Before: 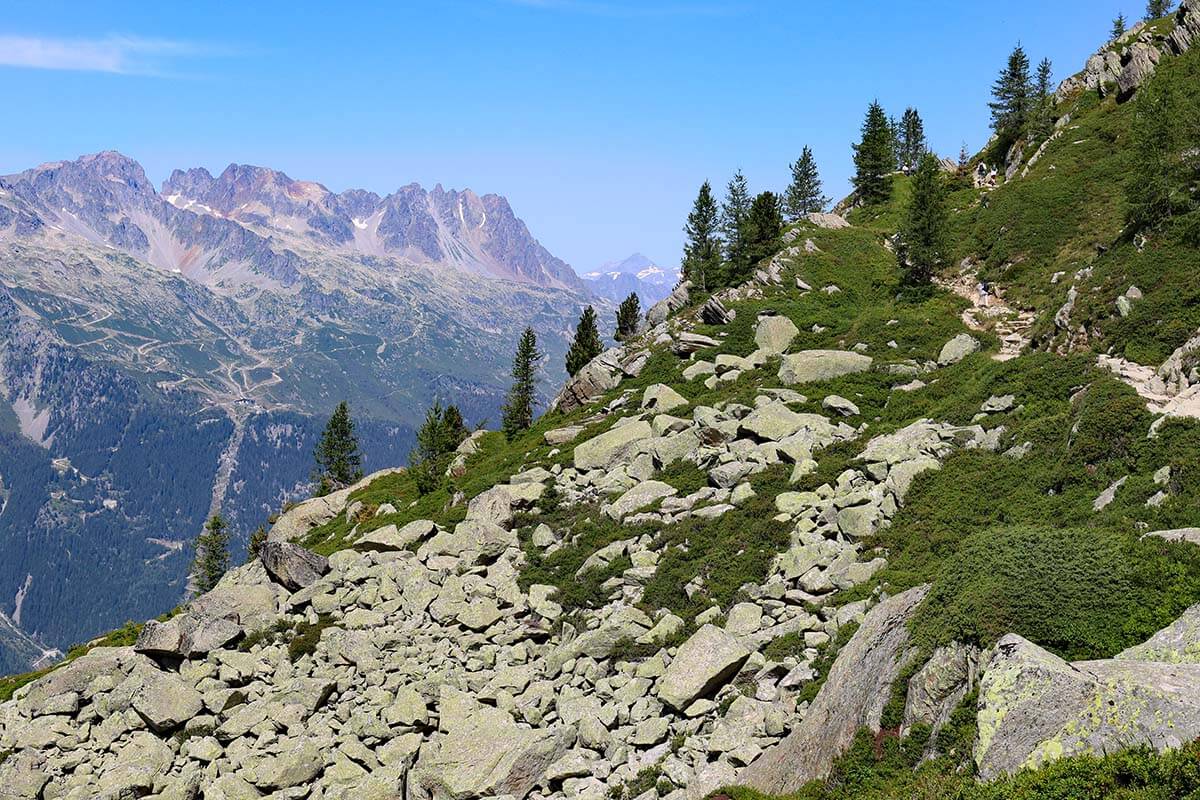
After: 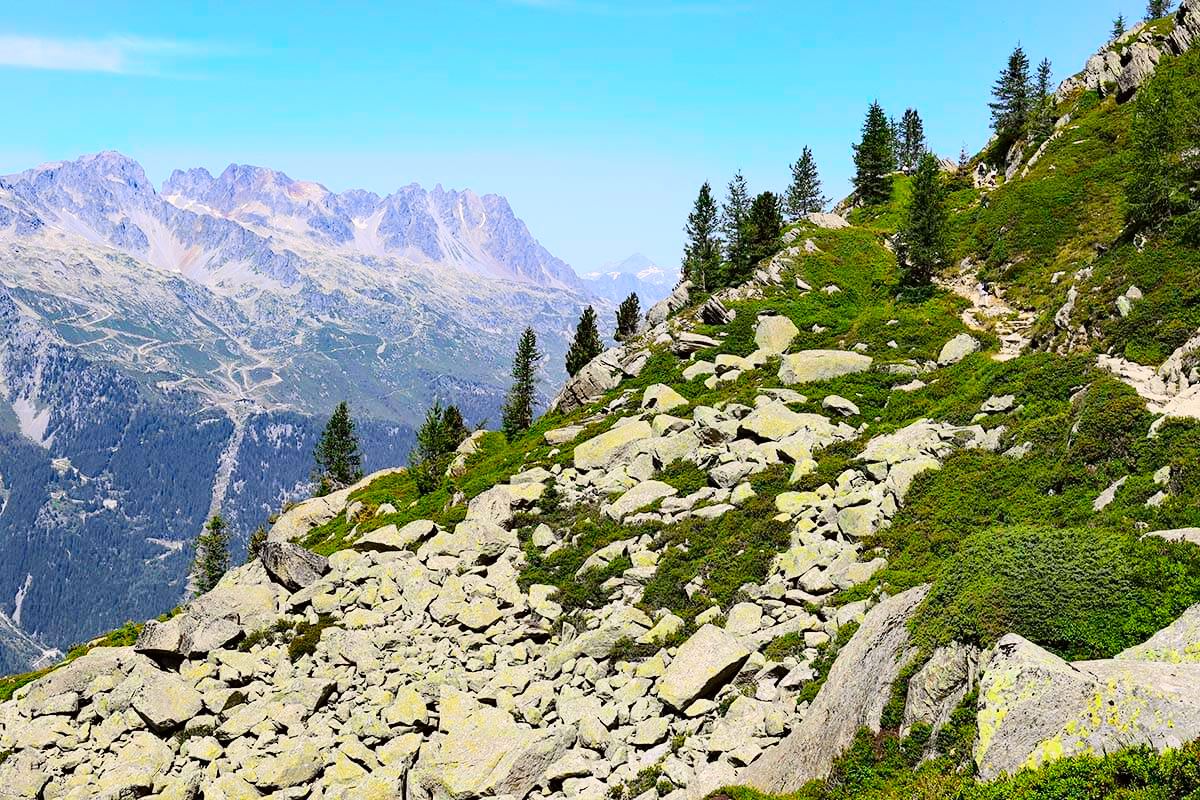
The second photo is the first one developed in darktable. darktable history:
tone curve: curves: ch0 [(0, 0) (0.104, 0.068) (0.236, 0.227) (0.46, 0.576) (0.657, 0.796) (0.861, 0.932) (1, 0.981)]; ch1 [(0, 0) (0.353, 0.344) (0.434, 0.382) (0.479, 0.476) (0.502, 0.504) (0.544, 0.534) (0.57, 0.57) (0.586, 0.603) (0.618, 0.631) (0.657, 0.679) (1, 1)]; ch2 [(0, 0) (0.34, 0.314) (0.434, 0.43) (0.5, 0.511) (0.528, 0.545) (0.557, 0.573) (0.573, 0.618) (0.628, 0.751) (1, 1)], color space Lab, independent channels, preserve colors none
